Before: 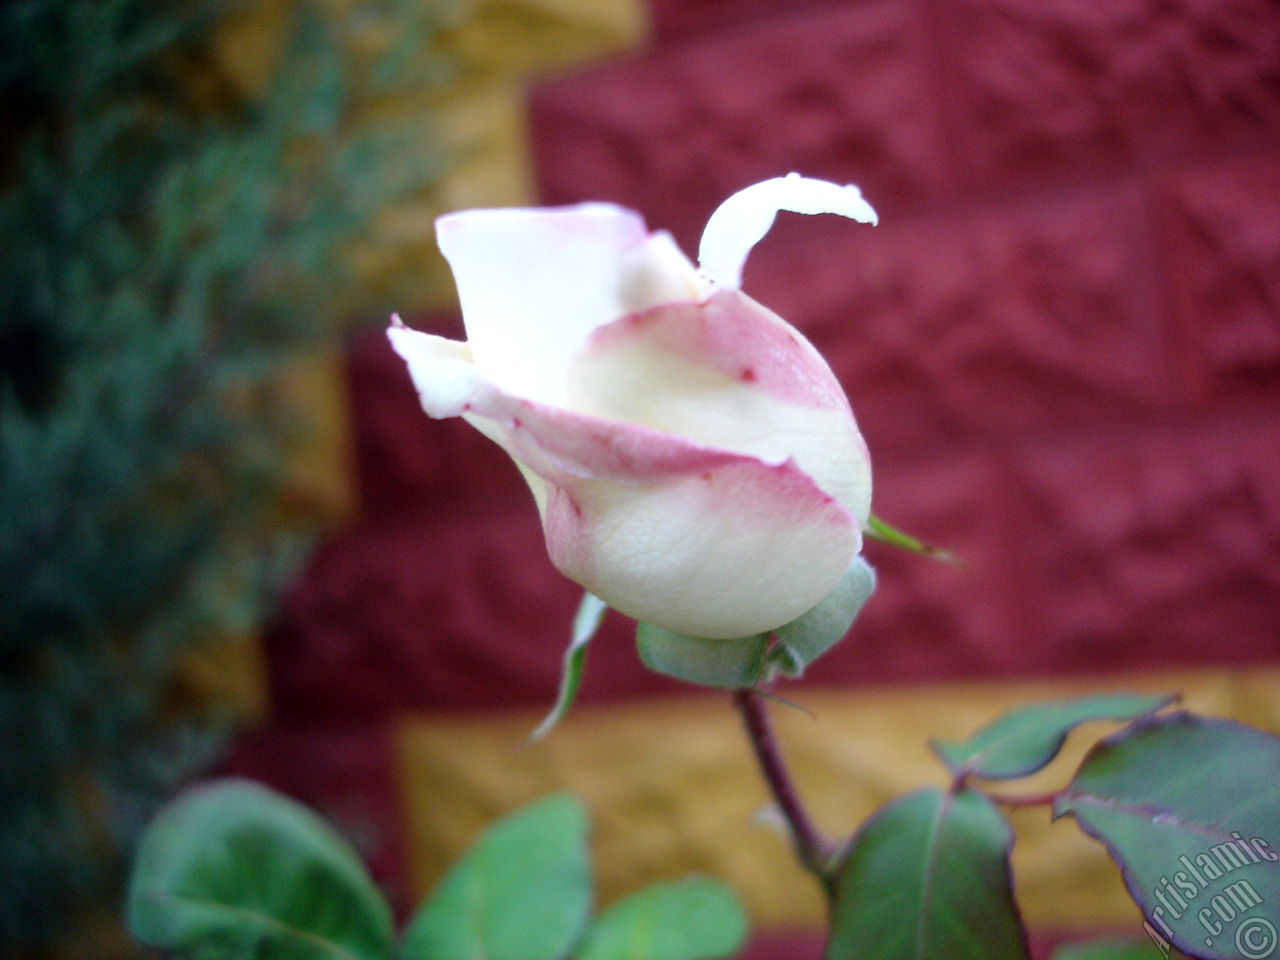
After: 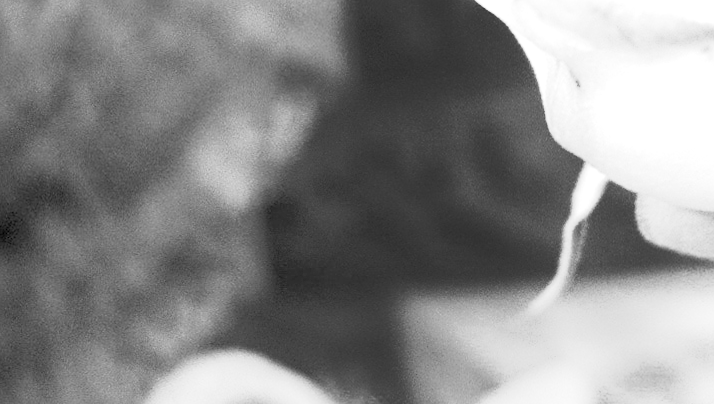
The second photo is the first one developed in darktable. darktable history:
monochrome: a 0, b 0, size 0.5, highlights 0.57
crop: top 44.483%, right 43.593%, bottom 12.892%
exposure: exposure 2 EV, compensate highlight preservation false
base curve: curves: ch0 [(0, 0) (0.088, 0.125) (0.176, 0.251) (0.354, 0.501) (0.613, 0.749) (1, 0.877)], preserve colors none
rotate and perspective: rotation 0.174°, lens shift (vertical) 0.013, lens shift (horizontal) 0.019, shear 0.001, automatic cropping original format, crop left 0.007, crop right 0.991, crop top 0.016, crop bottom 0.997
contrast brightness saturation: contrast 0.07, brightness 0.18, saturation 0.4
sharpen: on, module defaults
white balance: red 1.188, blue 1.11
